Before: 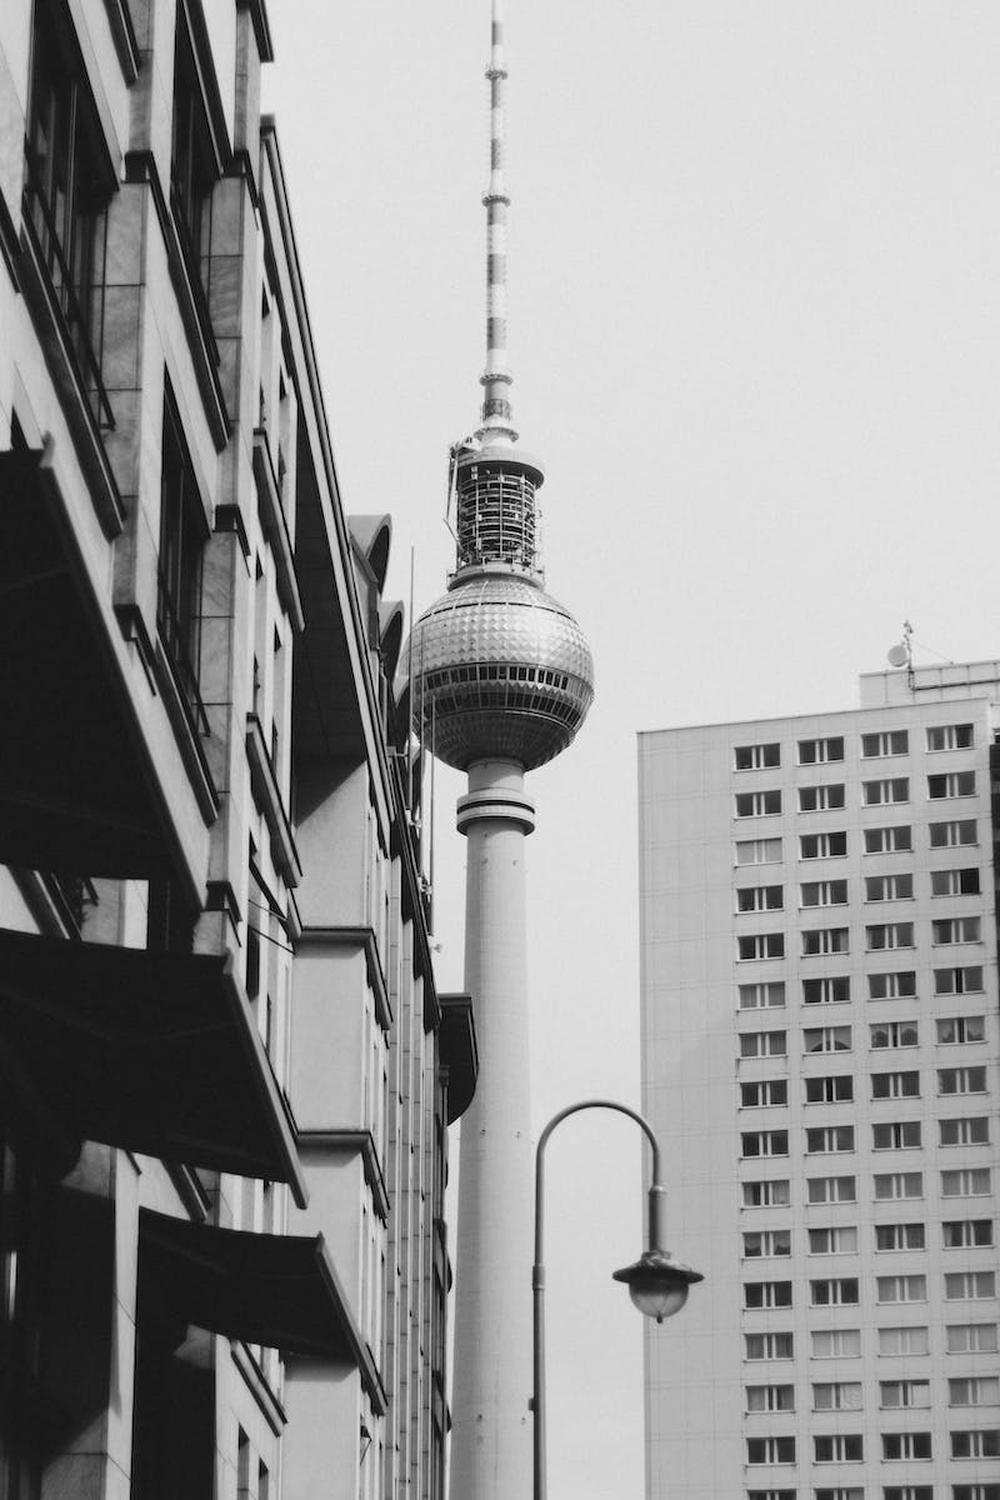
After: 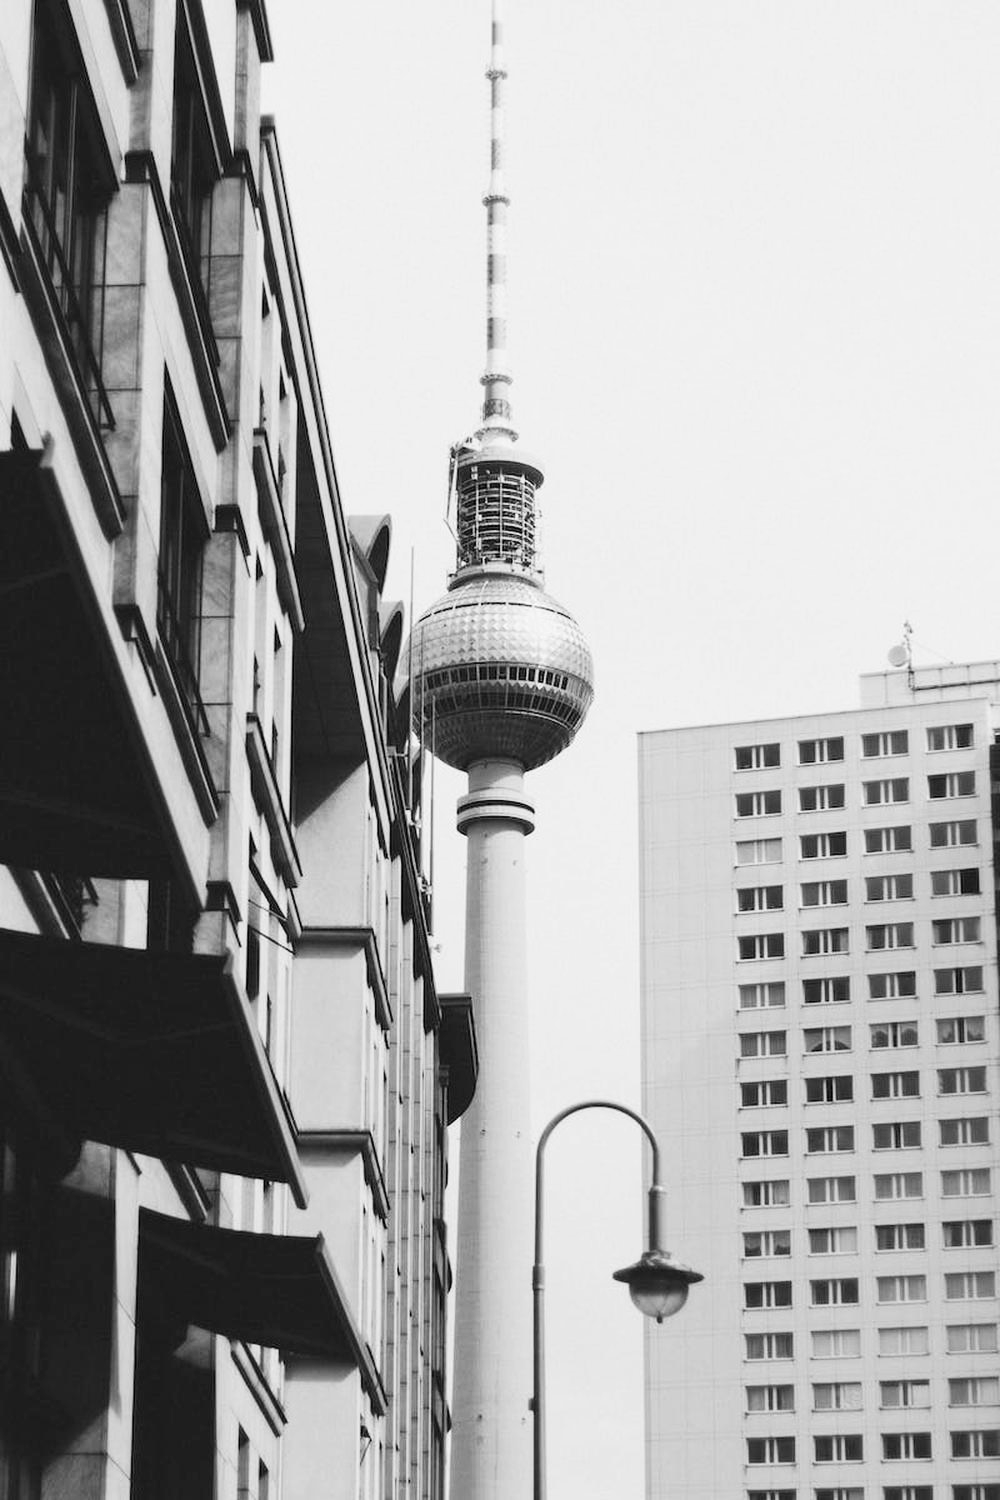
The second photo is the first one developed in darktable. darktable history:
contrast brightness saturation: contrast 0.199, brightness 0.156, saturation 0.222
